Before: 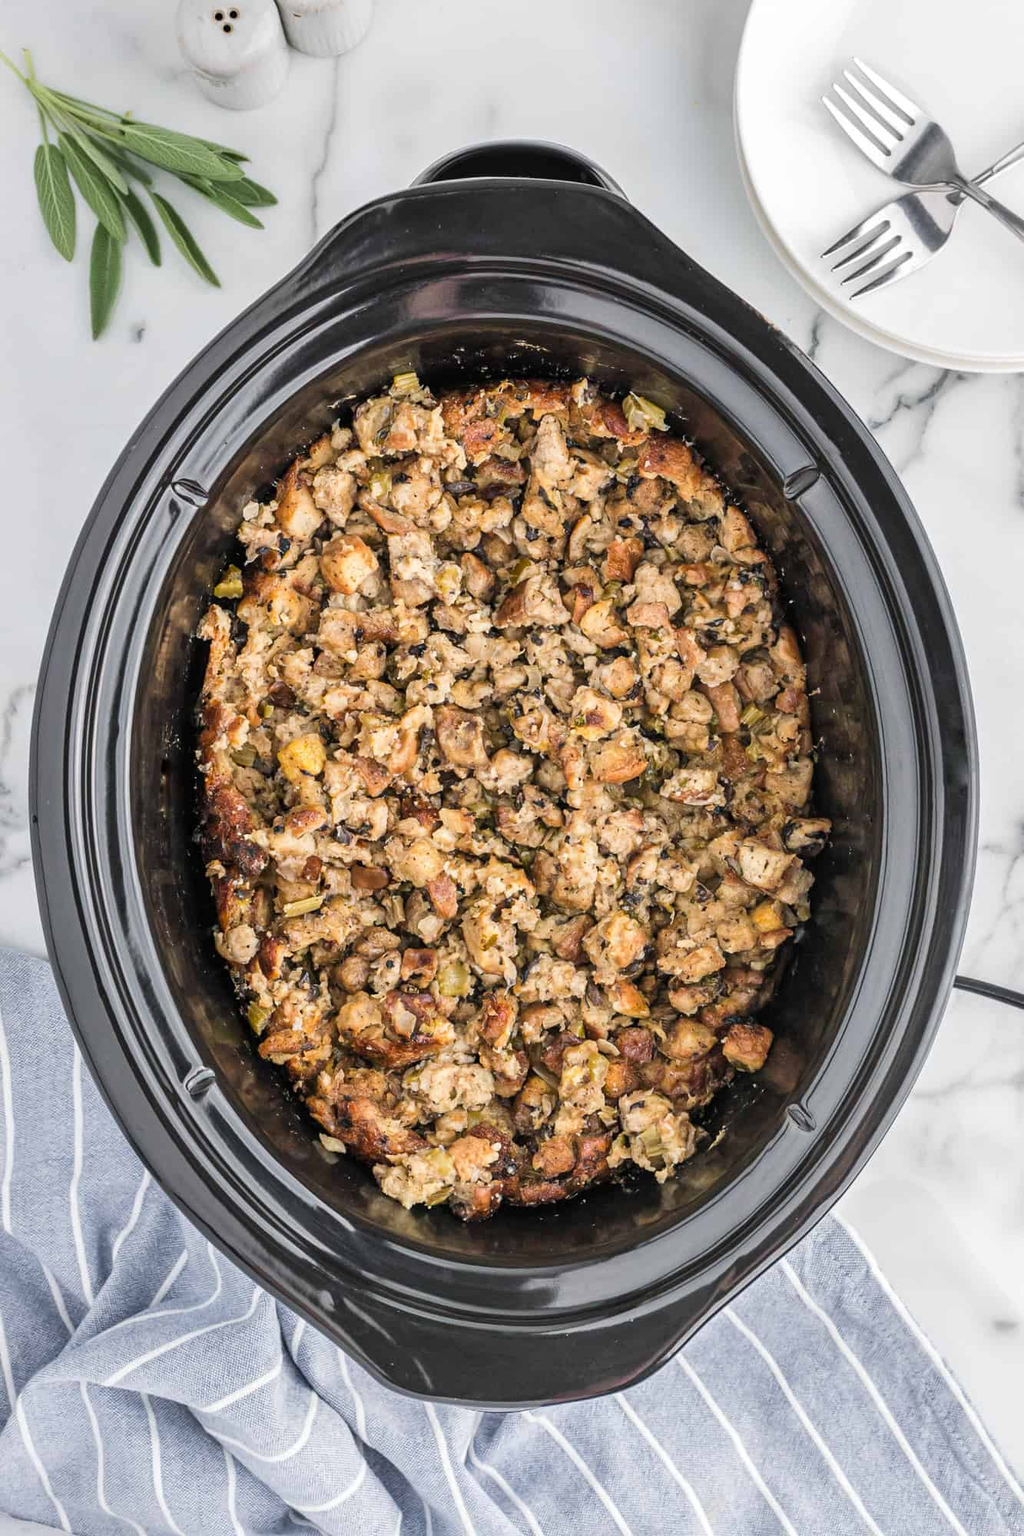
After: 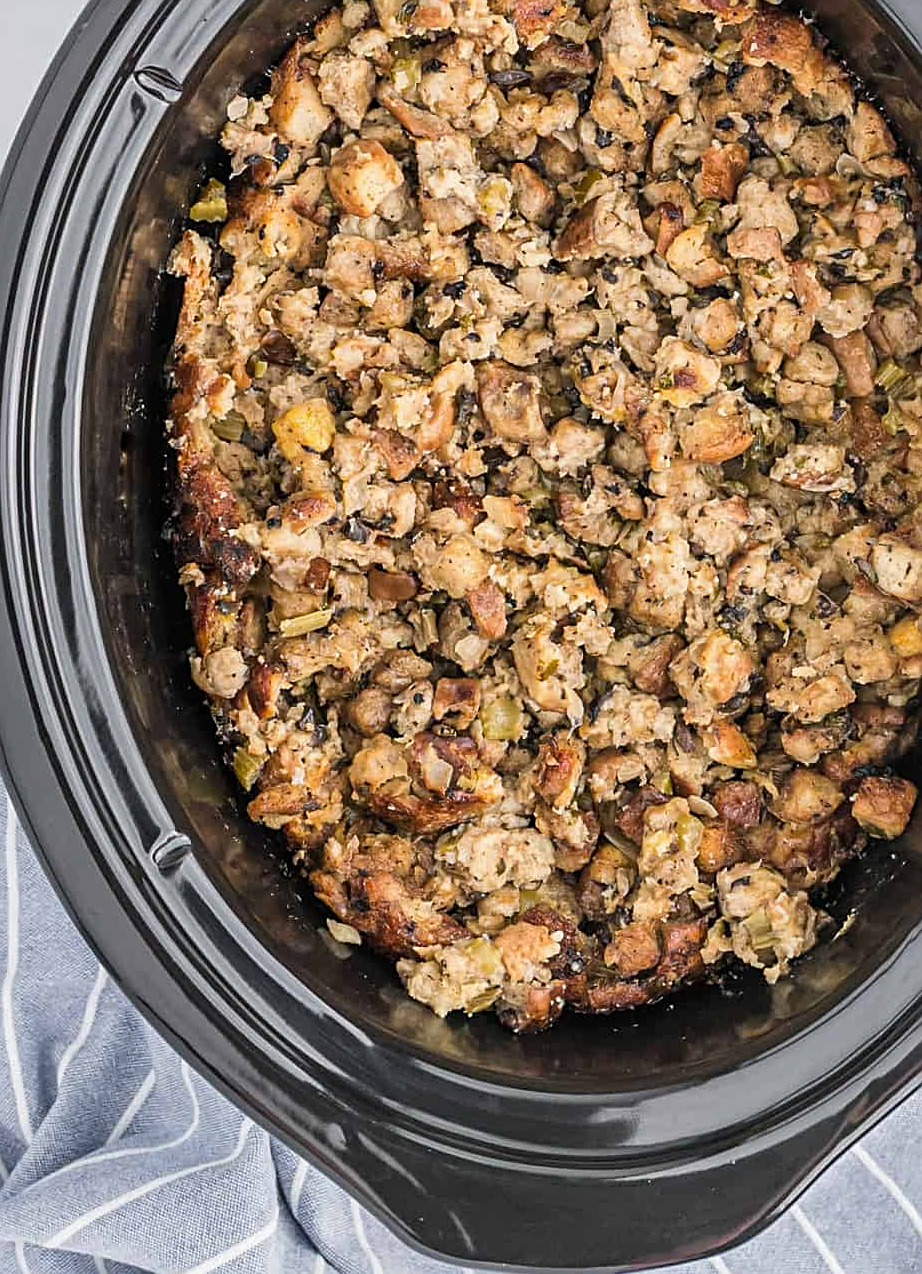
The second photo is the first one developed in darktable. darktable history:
crop: left 6.678%, top 27.894%, right 24.105%, bottom 8.389%
exposure: exposure -0.048 EV, compensate exposure bias true, compensate highlight preservation false
sharpen: on, module defaults
